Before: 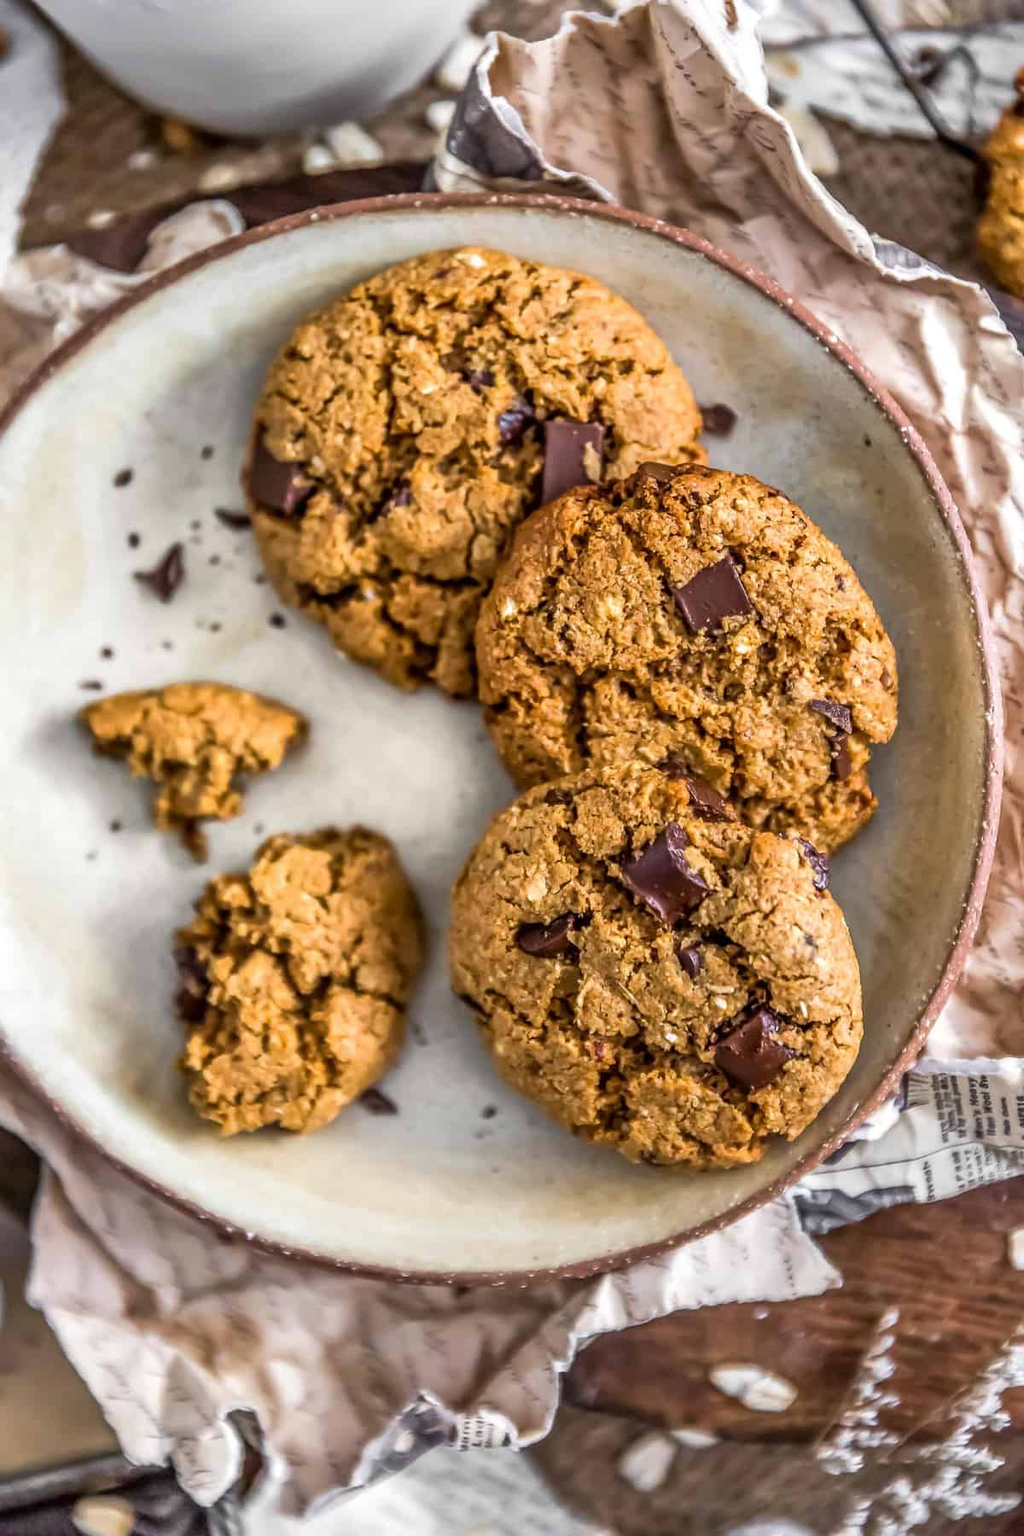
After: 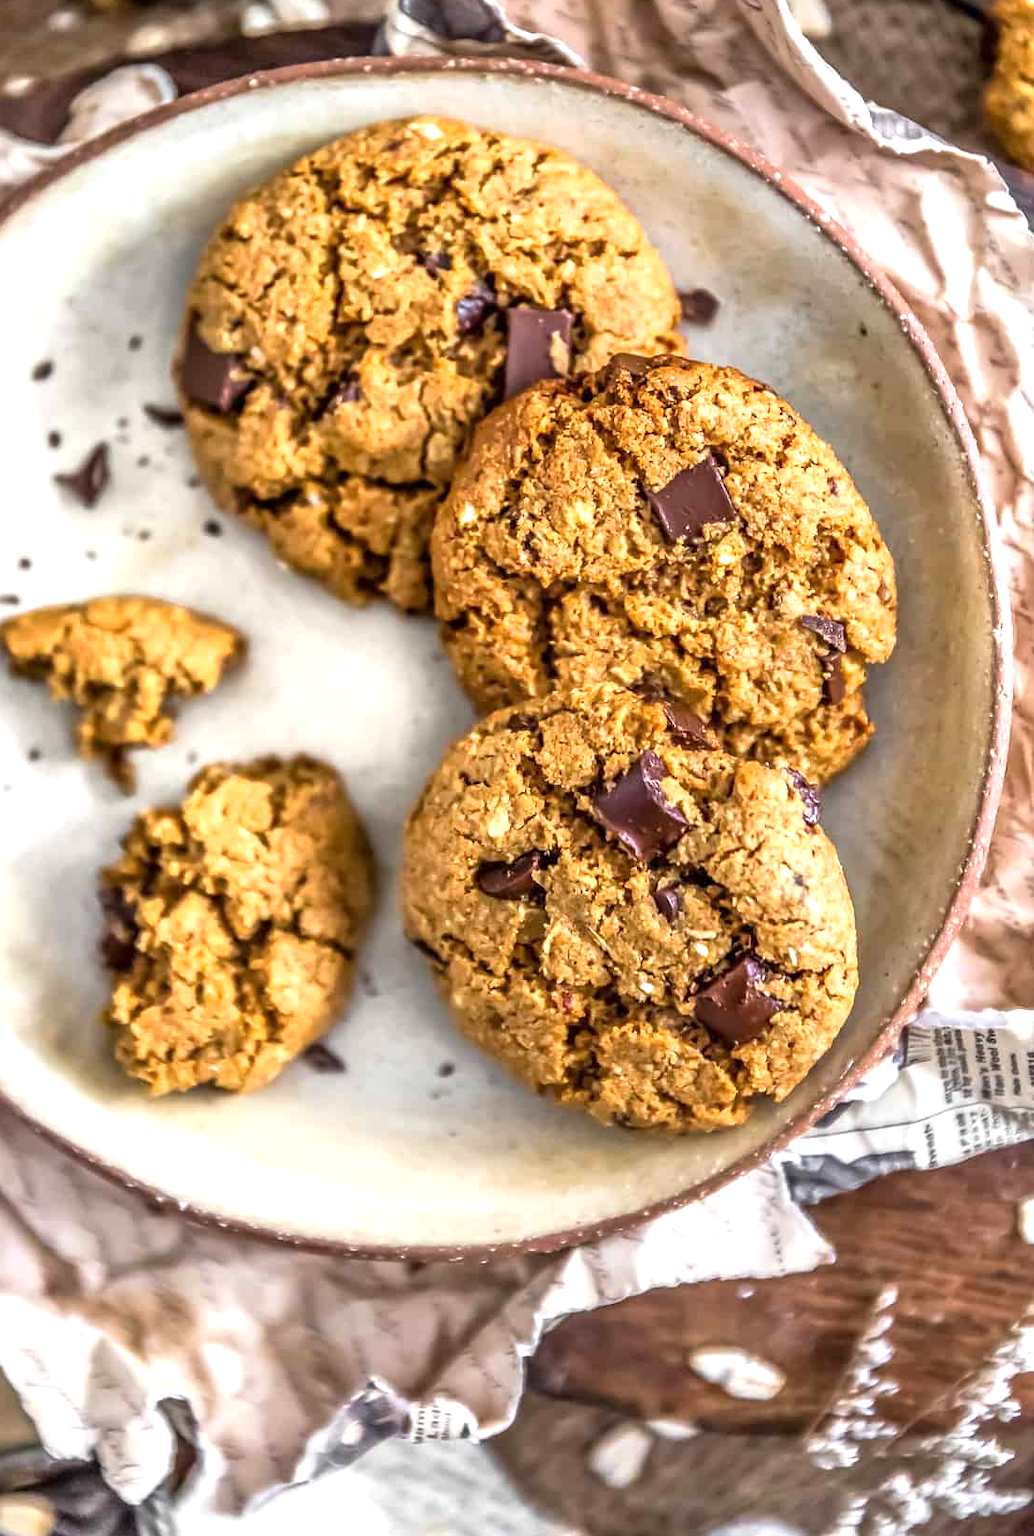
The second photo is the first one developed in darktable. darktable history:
crop and rotate: left 8.262%, top 9.226%
exposure: exposure 0.6 EV, compensate highlight preservation false
